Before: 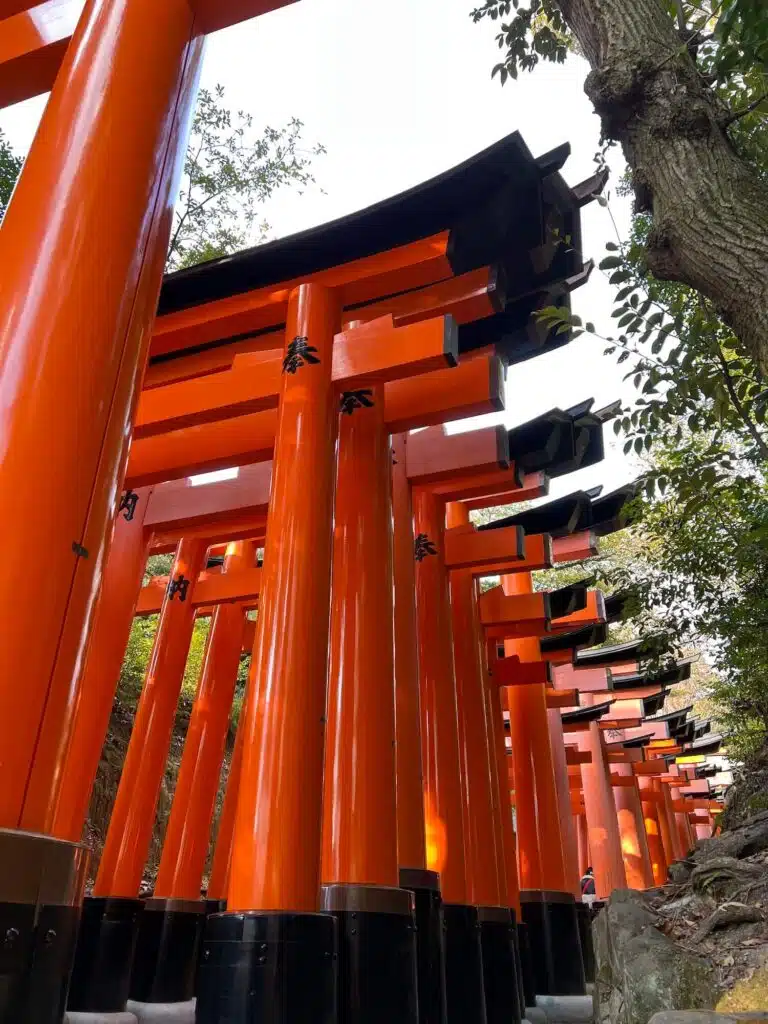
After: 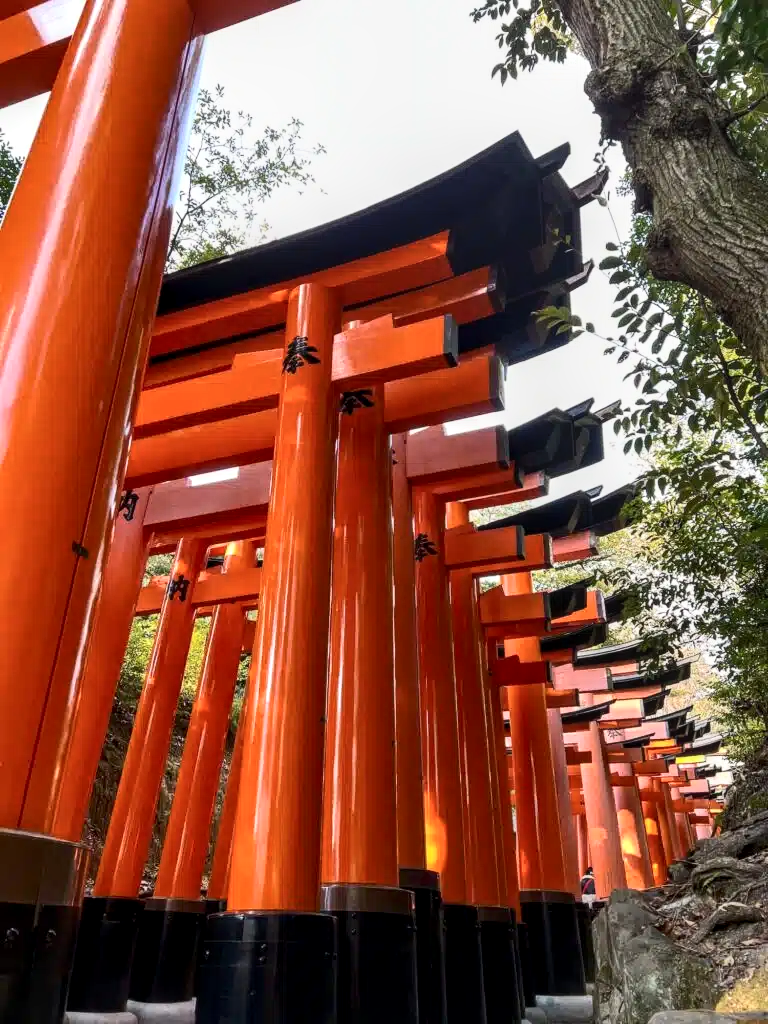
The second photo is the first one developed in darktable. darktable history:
contrast brightness saturation: contrast 0.24, brightness 0.09
local contrast: on, module defaults
